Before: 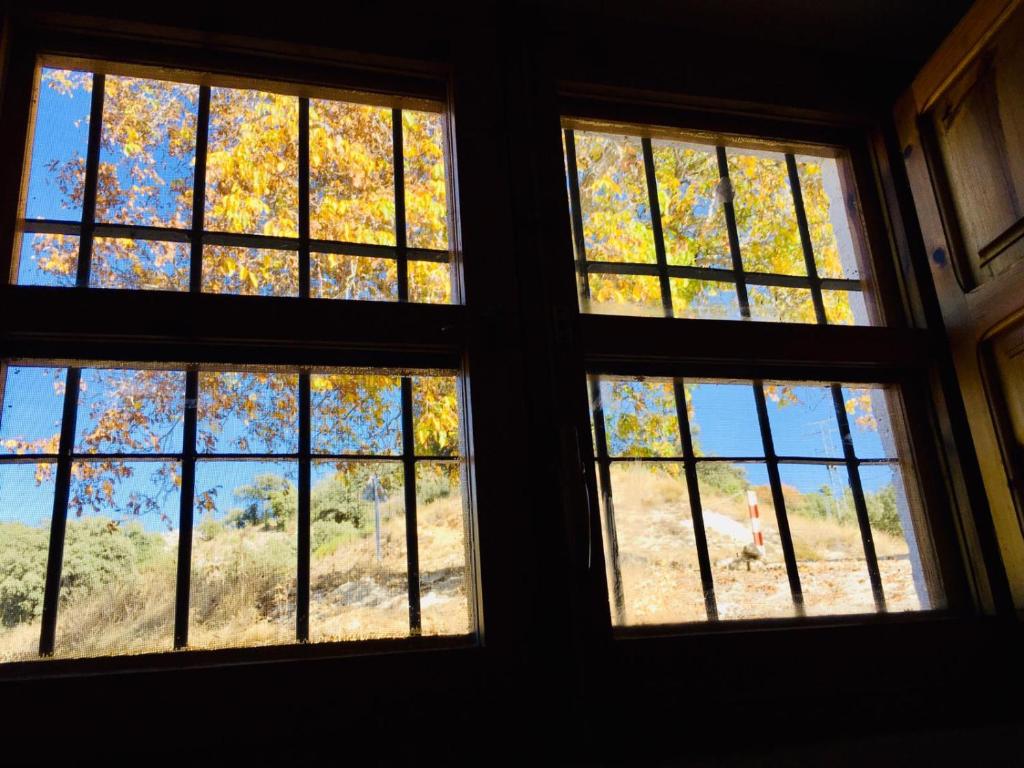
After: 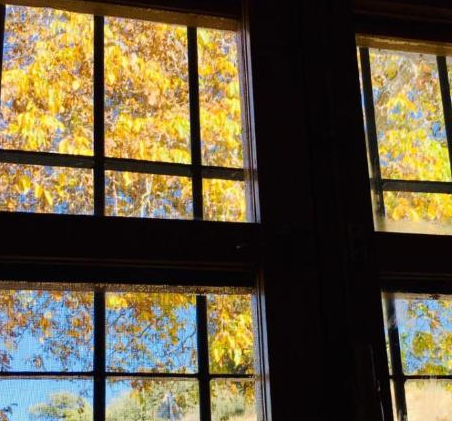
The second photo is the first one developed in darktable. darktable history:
crop: left 20.105%, top 10.783%, right 35.665%, bottom 34.366%
